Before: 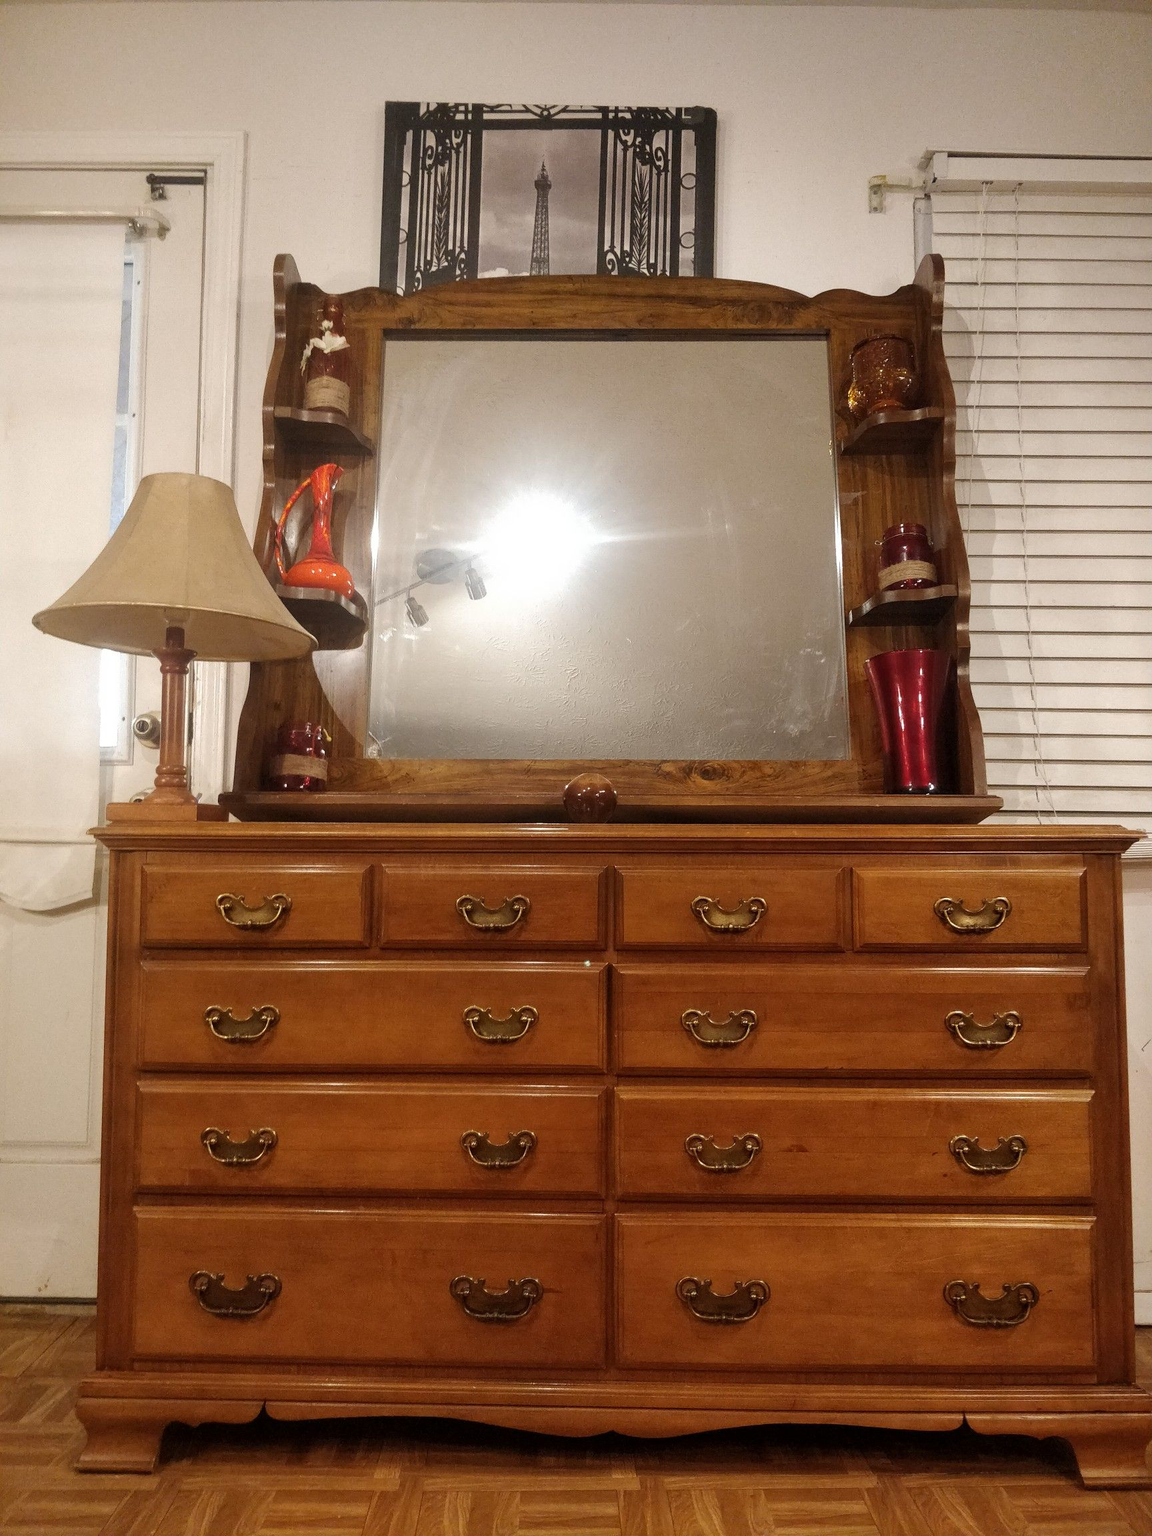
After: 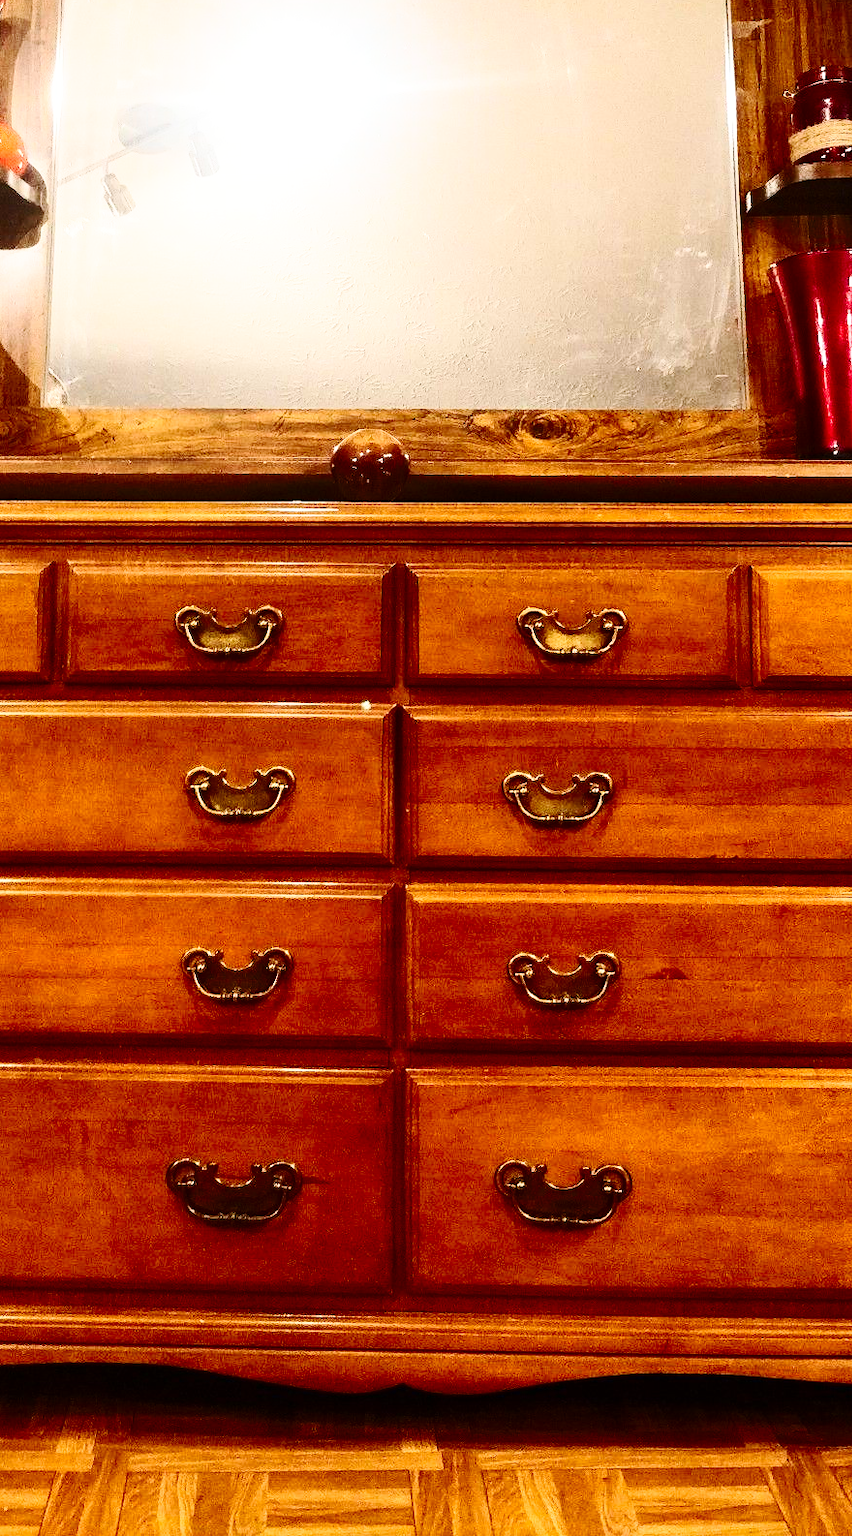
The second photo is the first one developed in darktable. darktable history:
base curve: curves: ch0 [(0, 0) (0.028, 0.03) (0.121, 0.232) (0.46, 0.748) (0.859, 0.968) (1, 1)], preserve colors none
crop and rotate: left 29.159%, top 31.162%, right 19.862%
contrast brightness saturation: contrast 0.406, brightness 0.11, saturation 0.214
